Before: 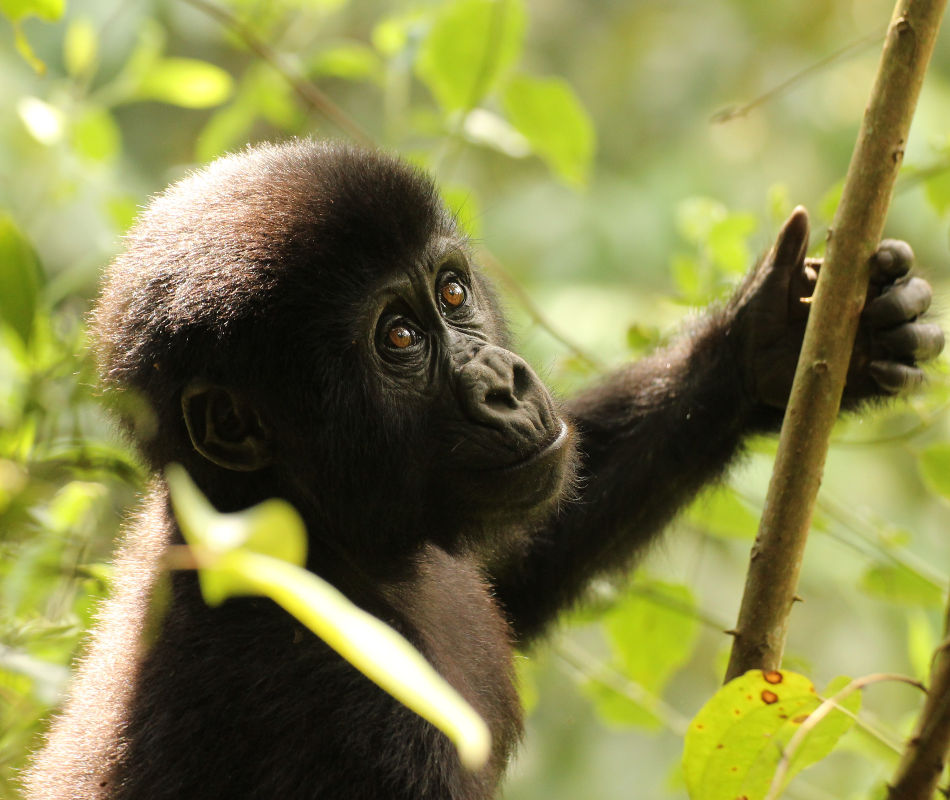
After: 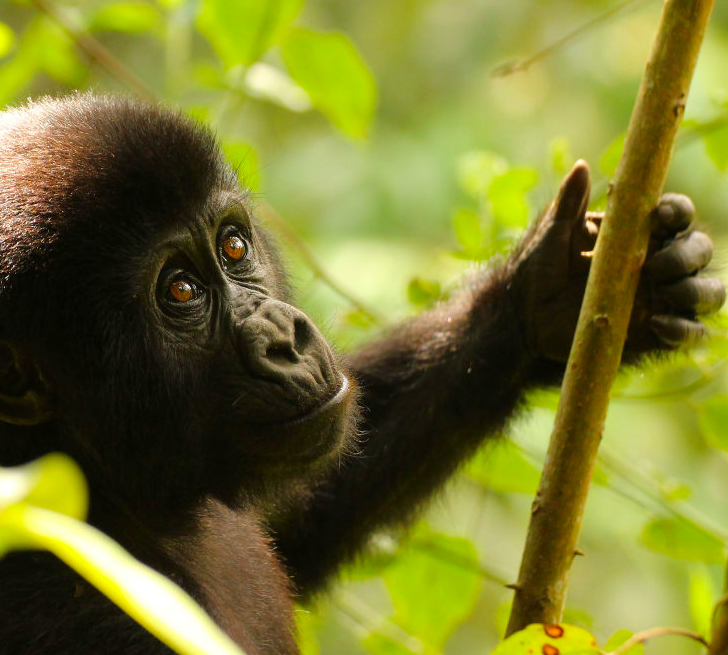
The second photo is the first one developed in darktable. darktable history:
crop: left 23.095%, top 5.827%, bottom 11.854%
contrast brightness saturation: brightness -0.02, saturation 0.35
